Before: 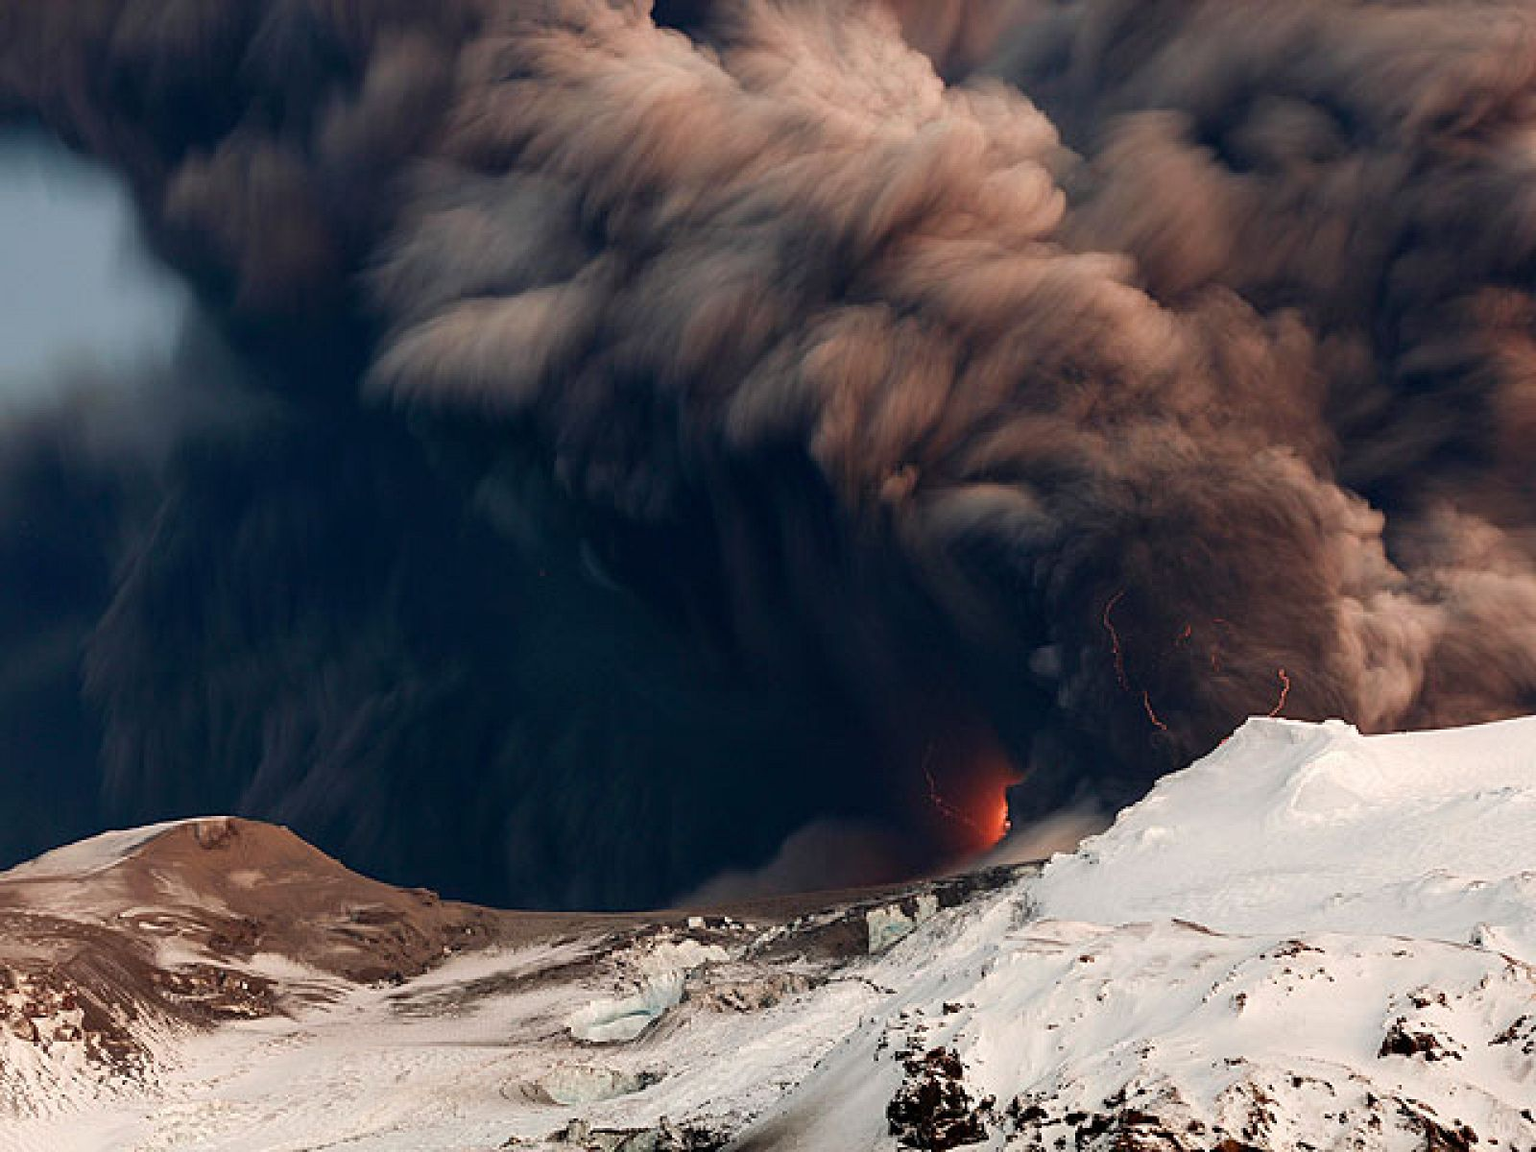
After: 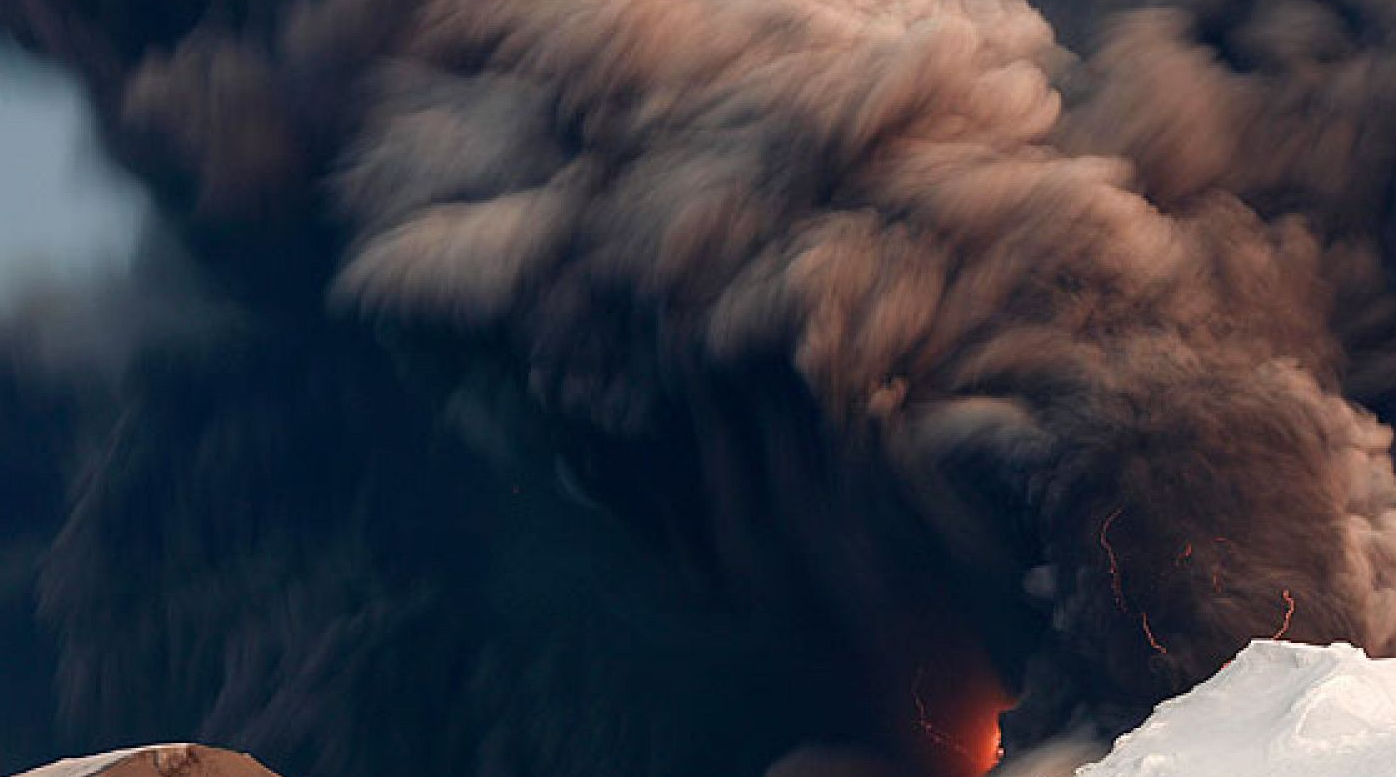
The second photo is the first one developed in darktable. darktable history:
crop: left 3.089%, top 8.995%, right 9.651%, bottom 26.19%
